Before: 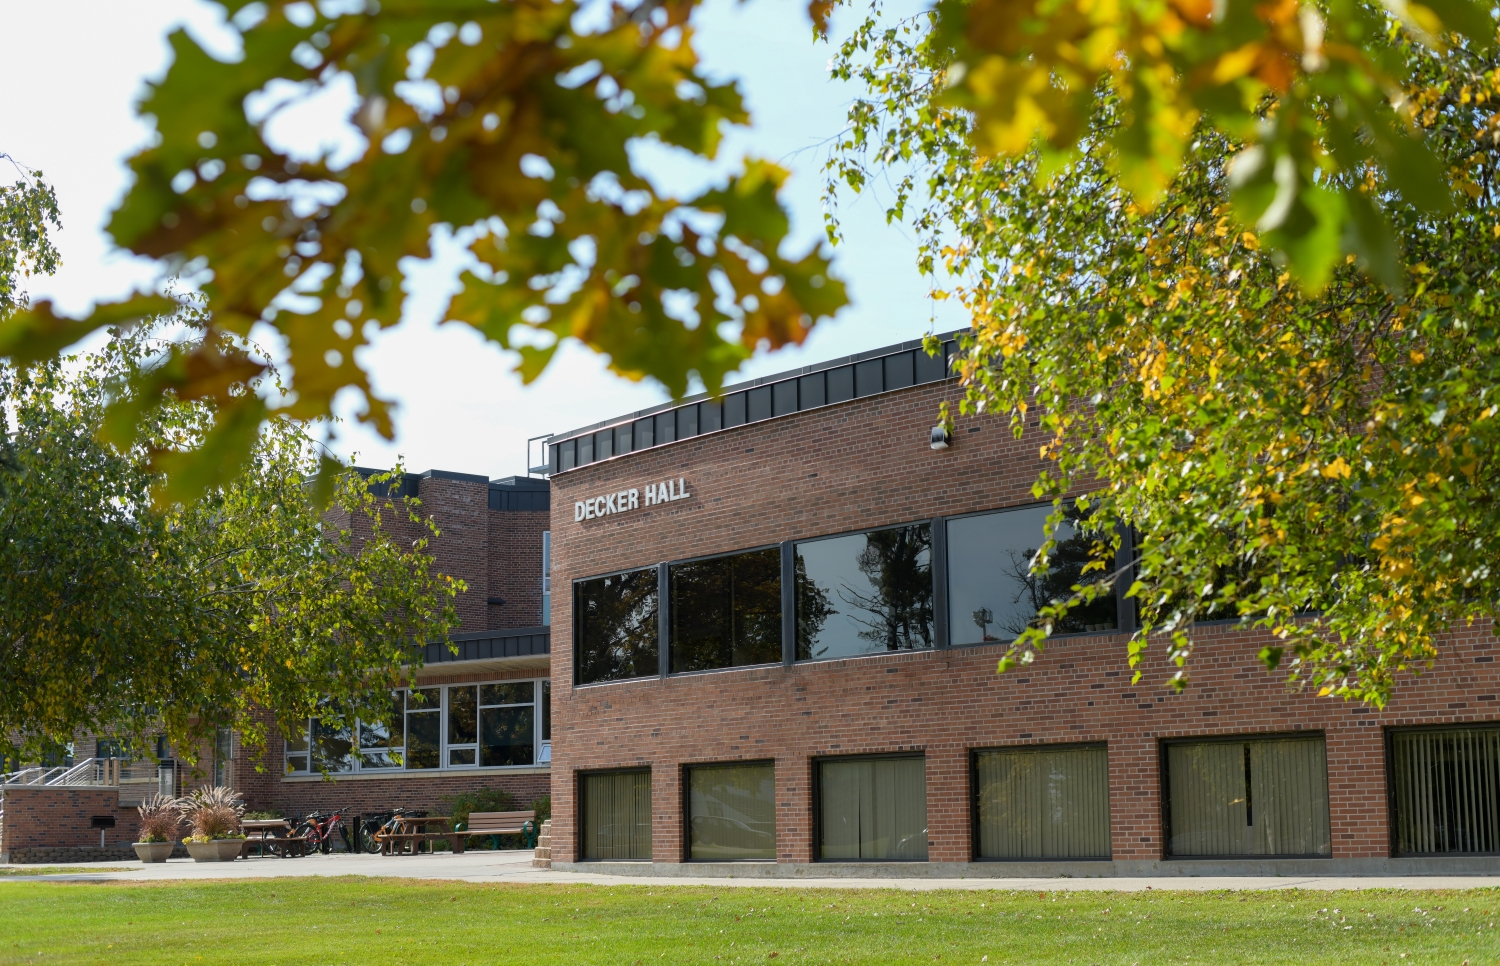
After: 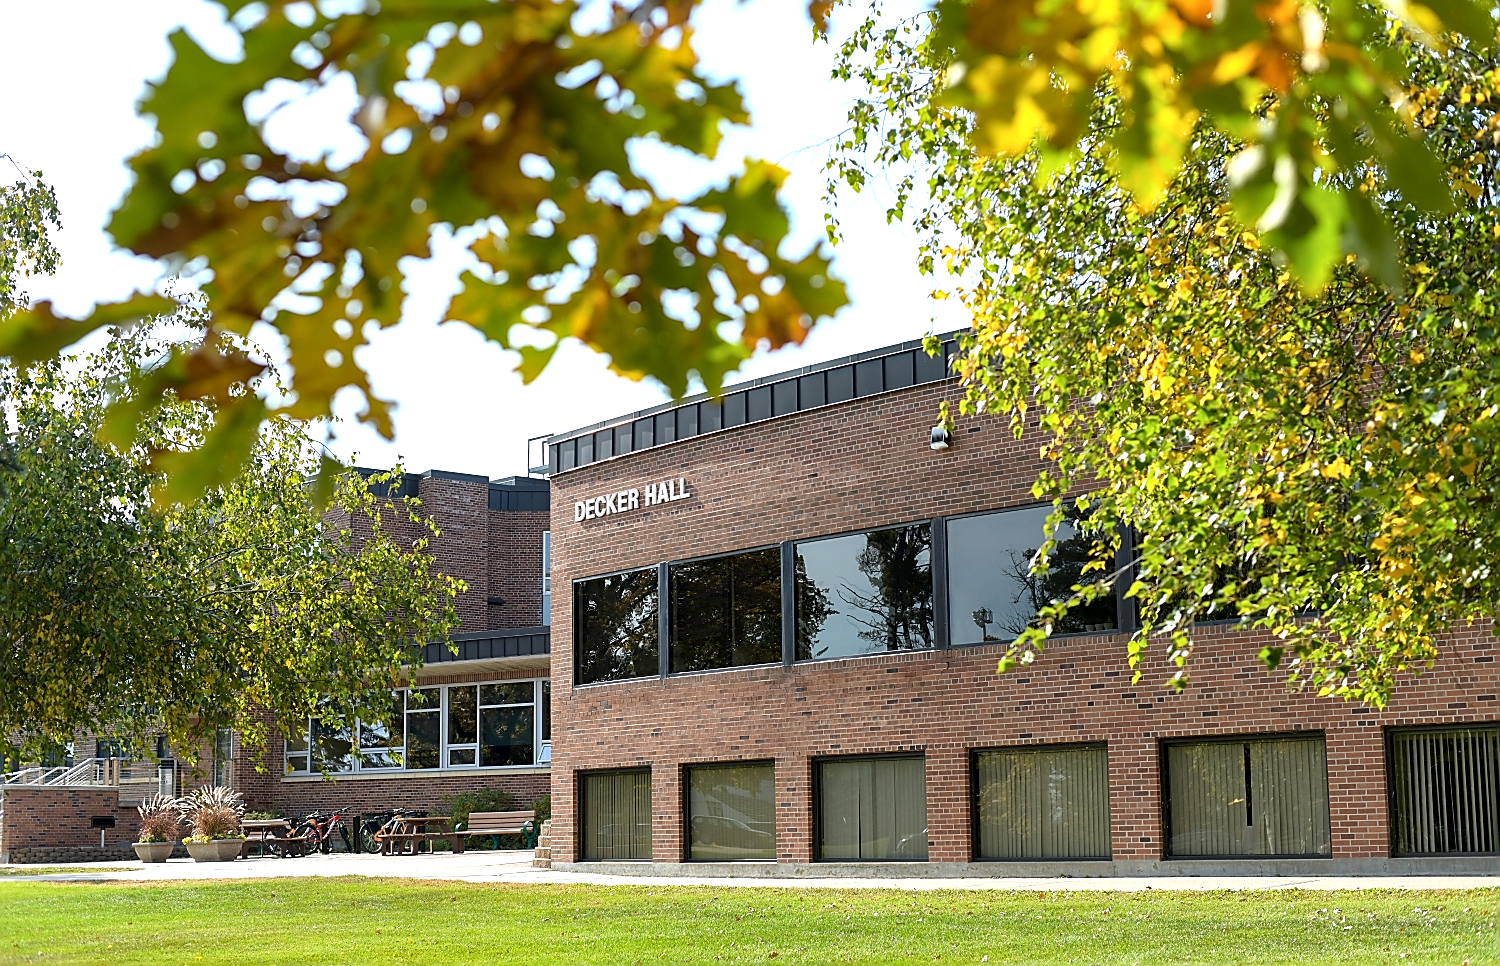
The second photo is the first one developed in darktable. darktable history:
exposure: exposure 0.63 EV, compensate highlight preservation false
local contrast: mode bilateral grid, contrast 21, coarseness 50, detail 141%, midtone range 0.2
sharpen: radius 1.395, amount 1.252, threshold 0.673
